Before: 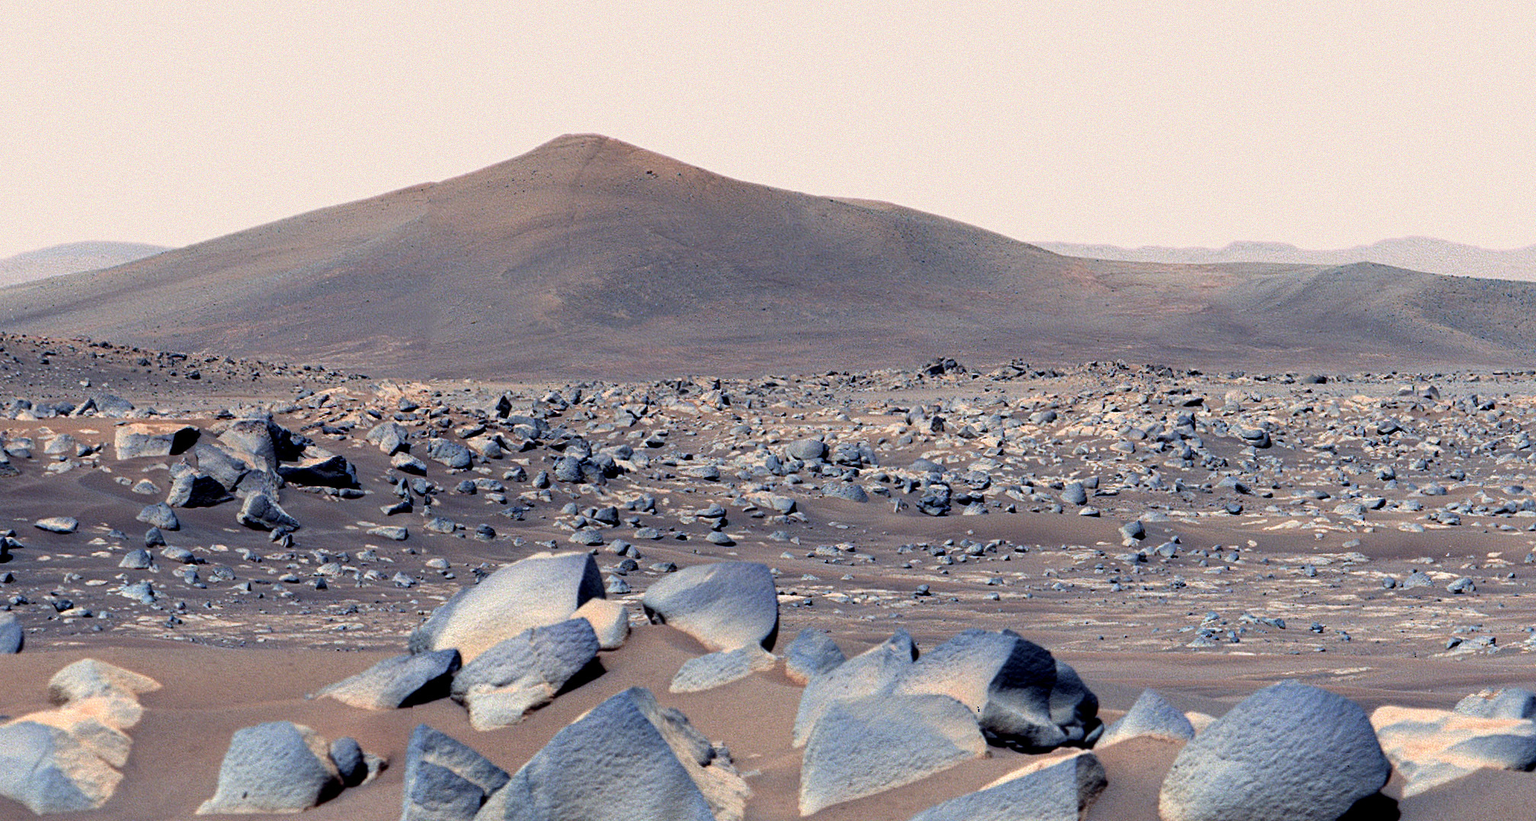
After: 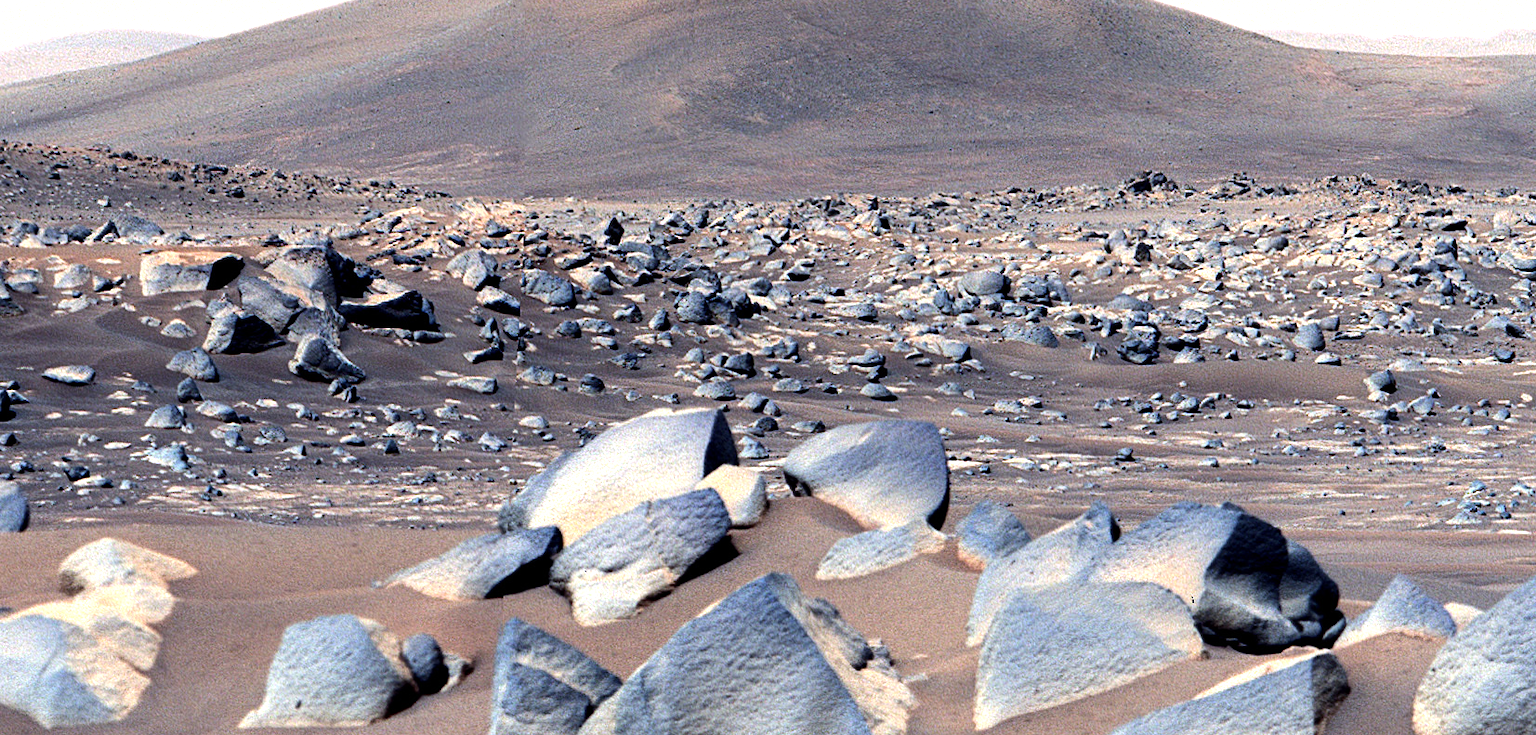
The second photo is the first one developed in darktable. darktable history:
crop: top 26.531%, right 17.959%
tone equalizer: -8 EV -0.75 EV, -7 EV -0.7 EV, -6 EV -0.6 EV, -5 EV -0.4 EV, -3 EV 0.4 EV, -2 EV 0.6 EV, -1 EV 0.7 EV, +0 EV 0.75 EV, edges refinement/feathering 500, mask exposure compensation -1.57 EV, preserve details no
